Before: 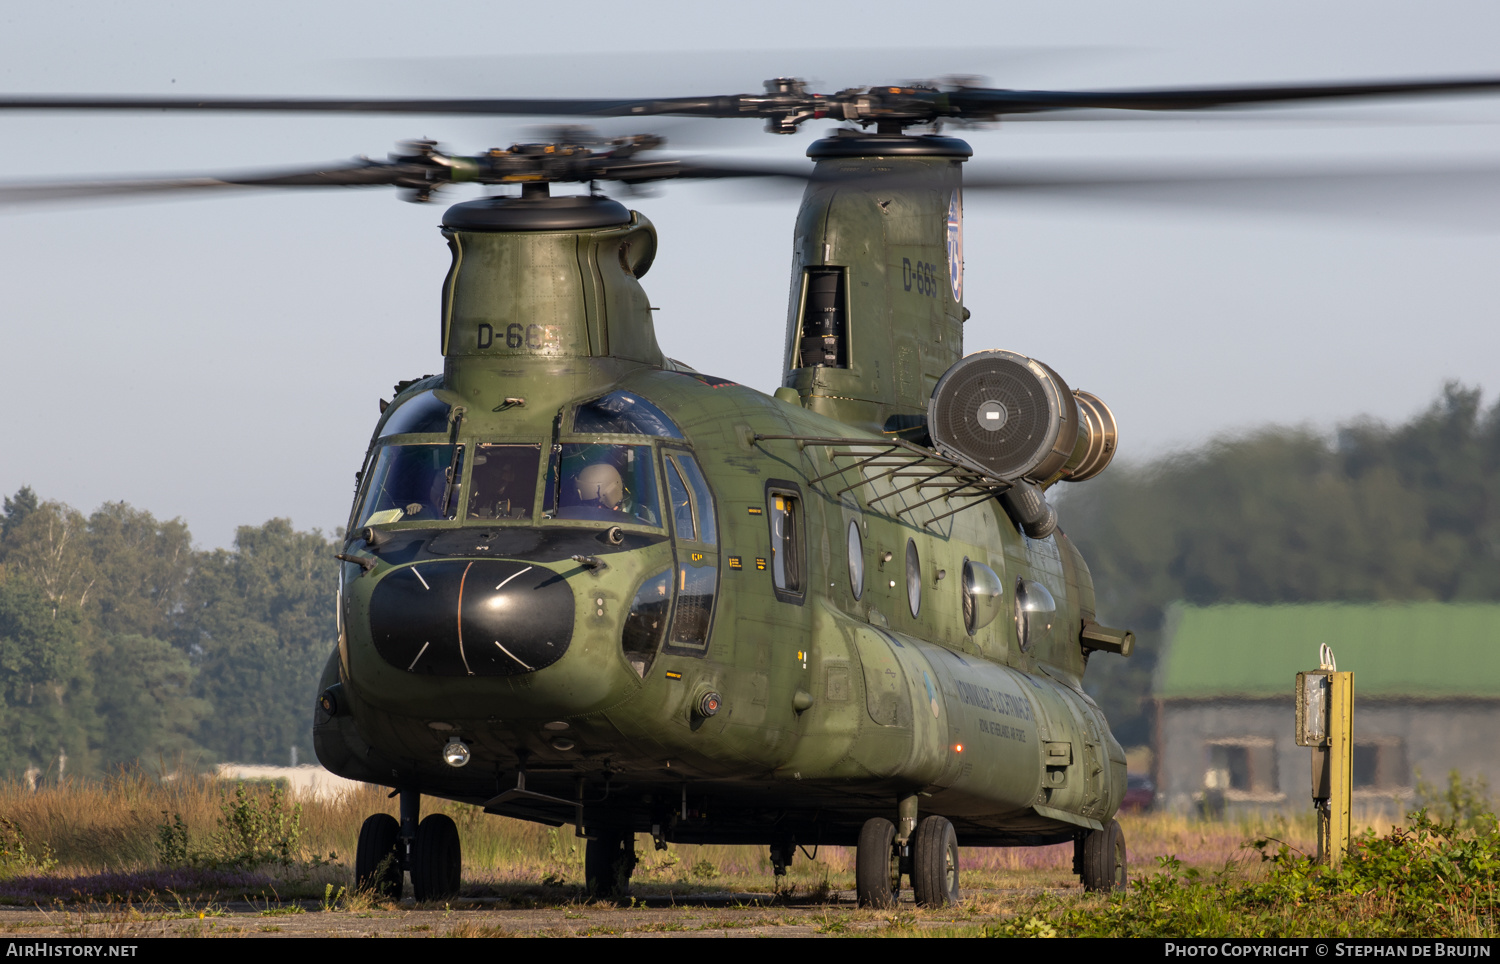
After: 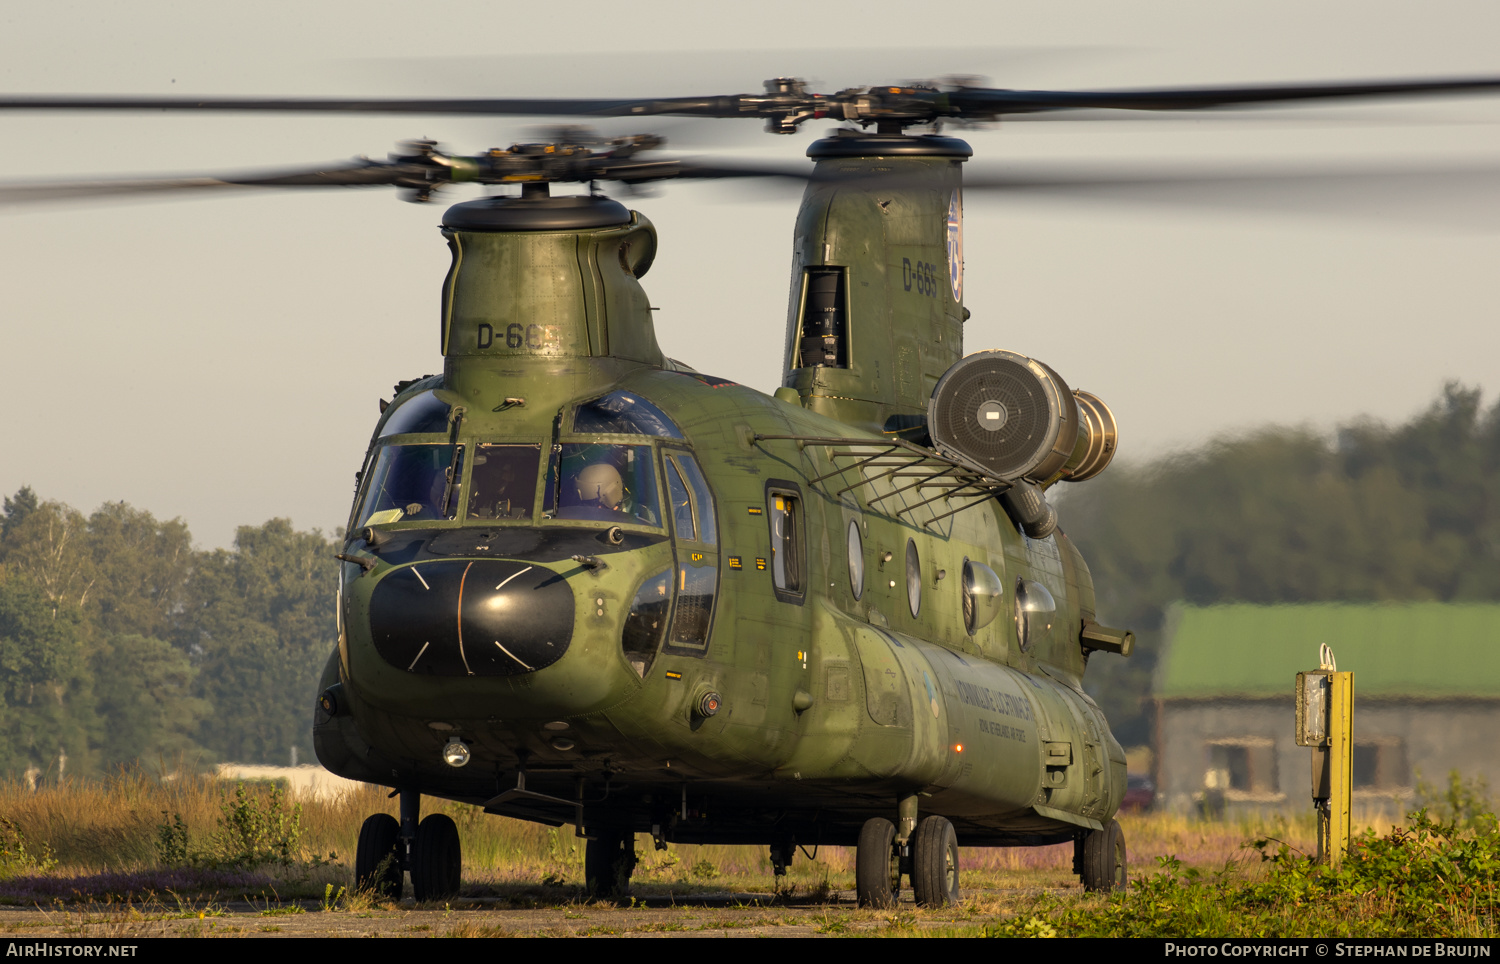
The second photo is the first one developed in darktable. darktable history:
color correction: highlights a* 1.34, highlights b* 17.76
